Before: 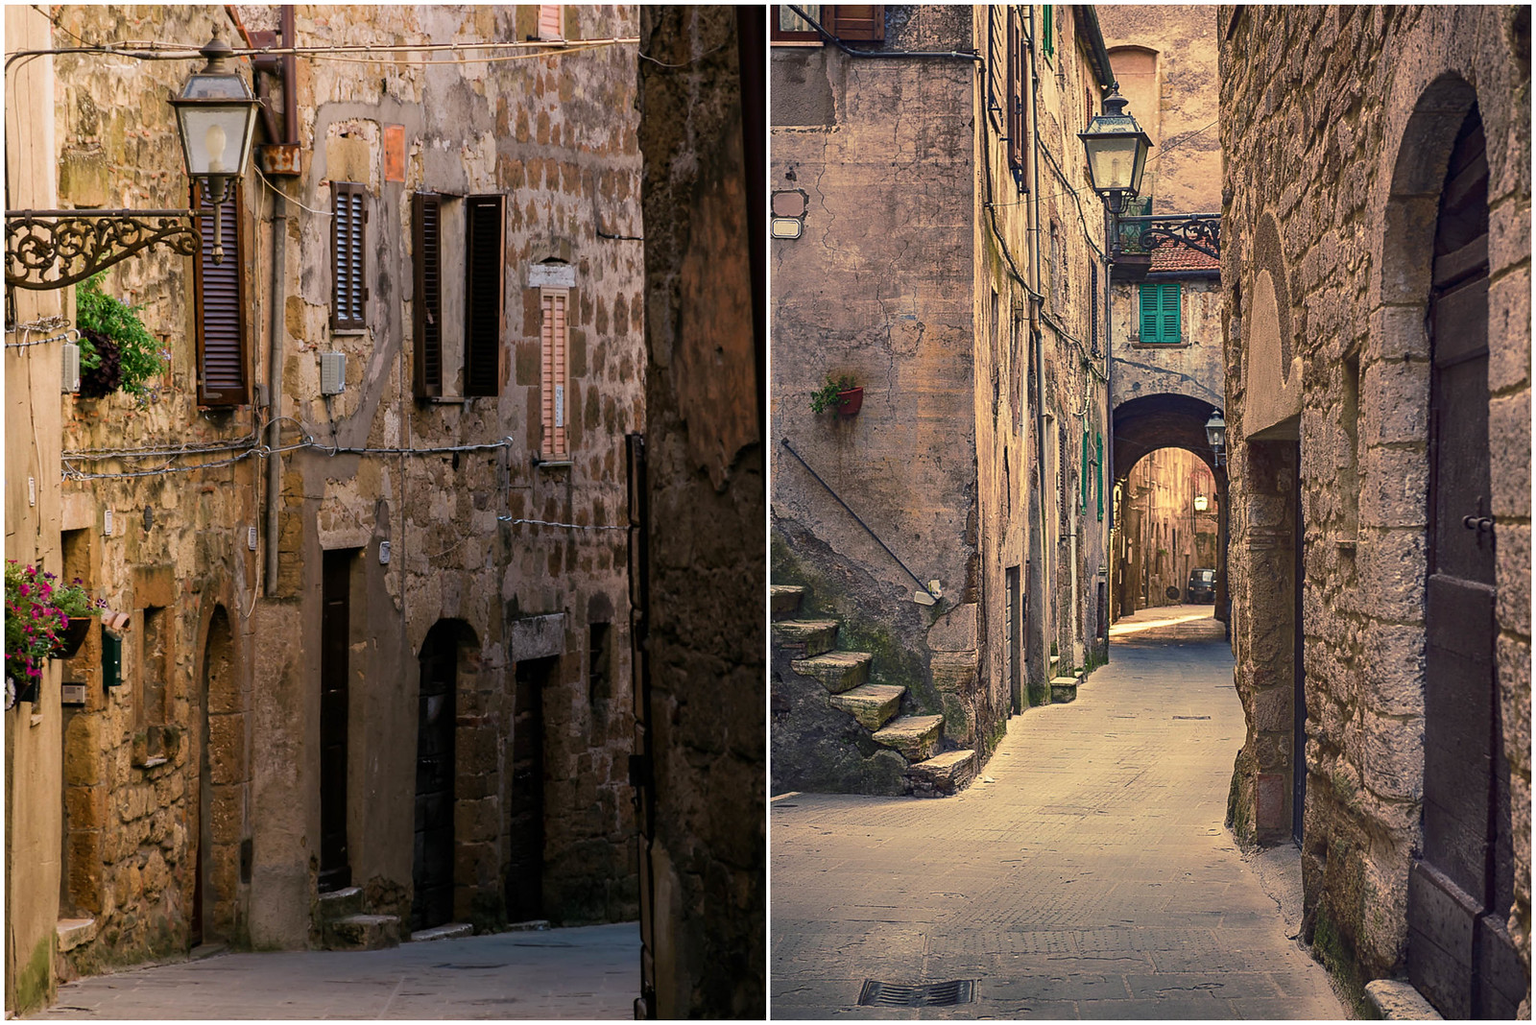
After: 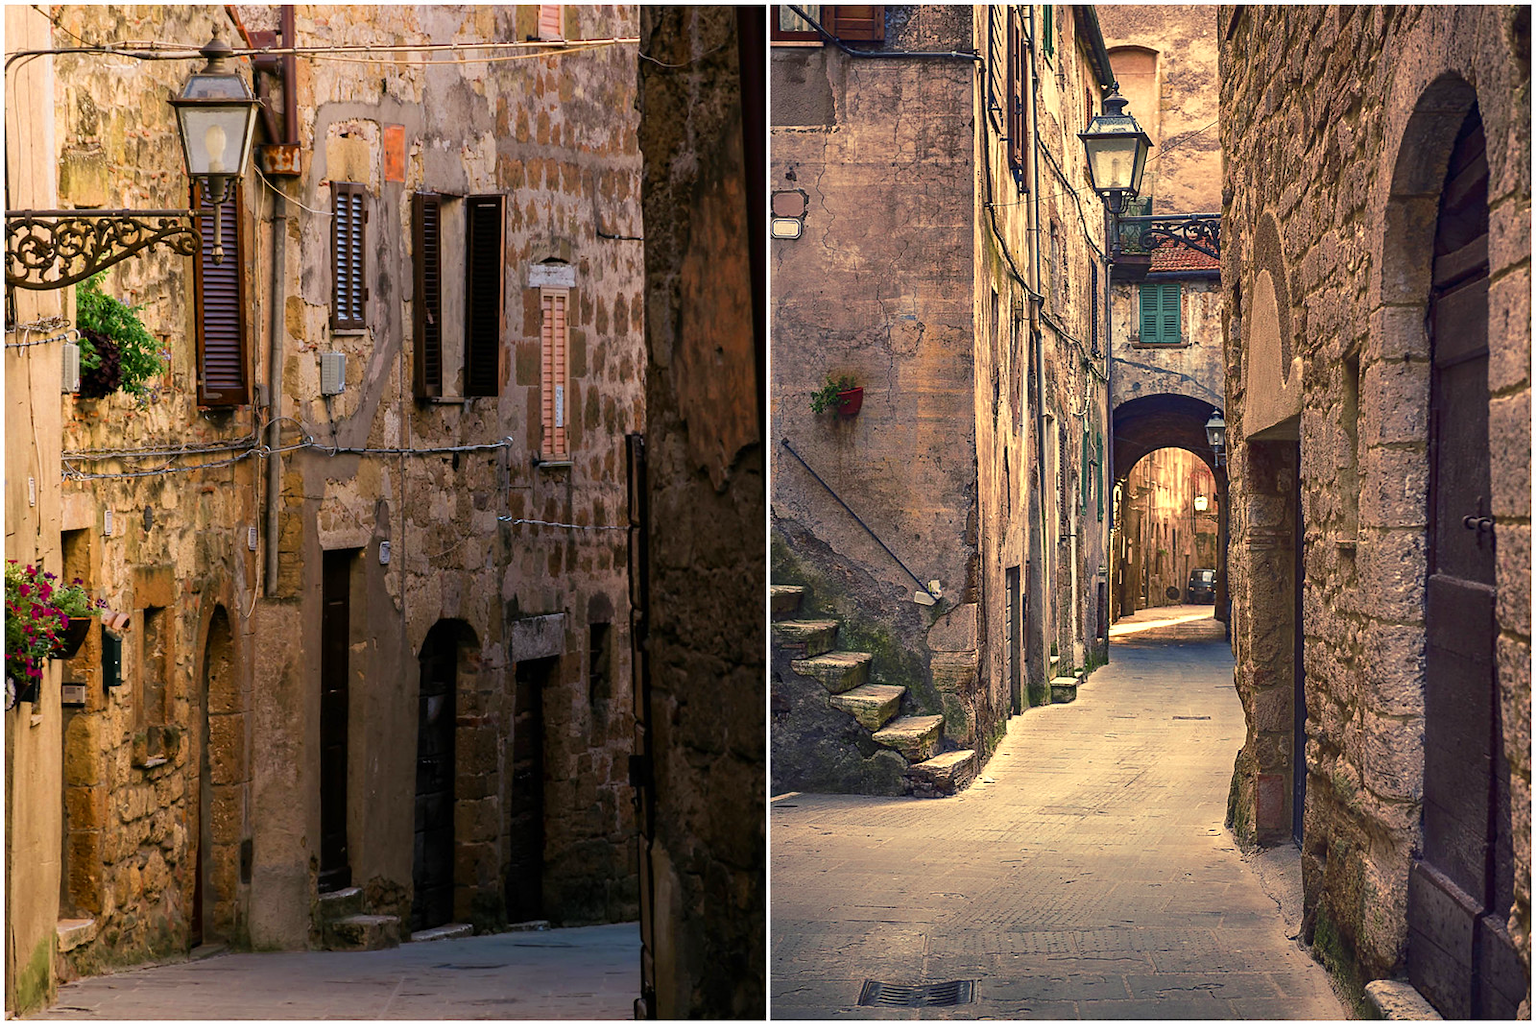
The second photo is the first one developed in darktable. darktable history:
color zones: curves: ch0 [(0.004, 0.305) (0.261, 0.623) (0.389, 0.399) (0.708, 0.571) (0.947, 0.34)]; ch1 [(0.025, 0.645) (0.229, 0.584) (0.326, 0.551) (0.484, 0.262) (0.757, 0.643)]
white balance: emerald 1
